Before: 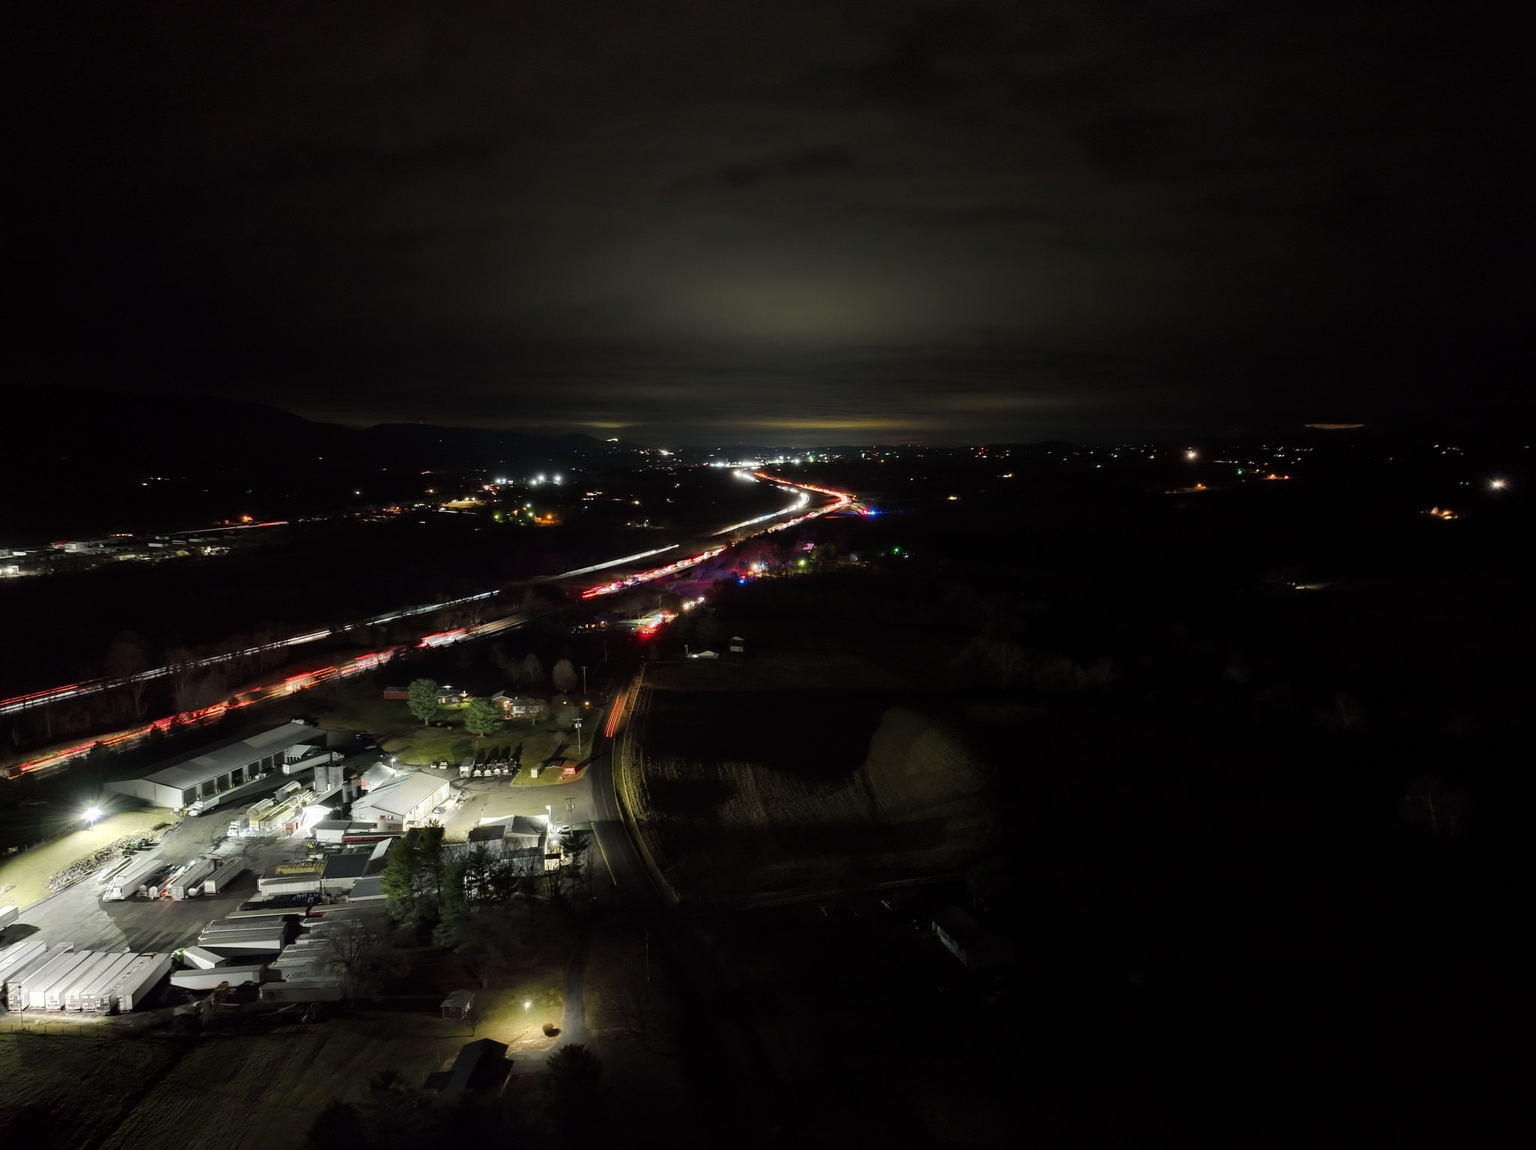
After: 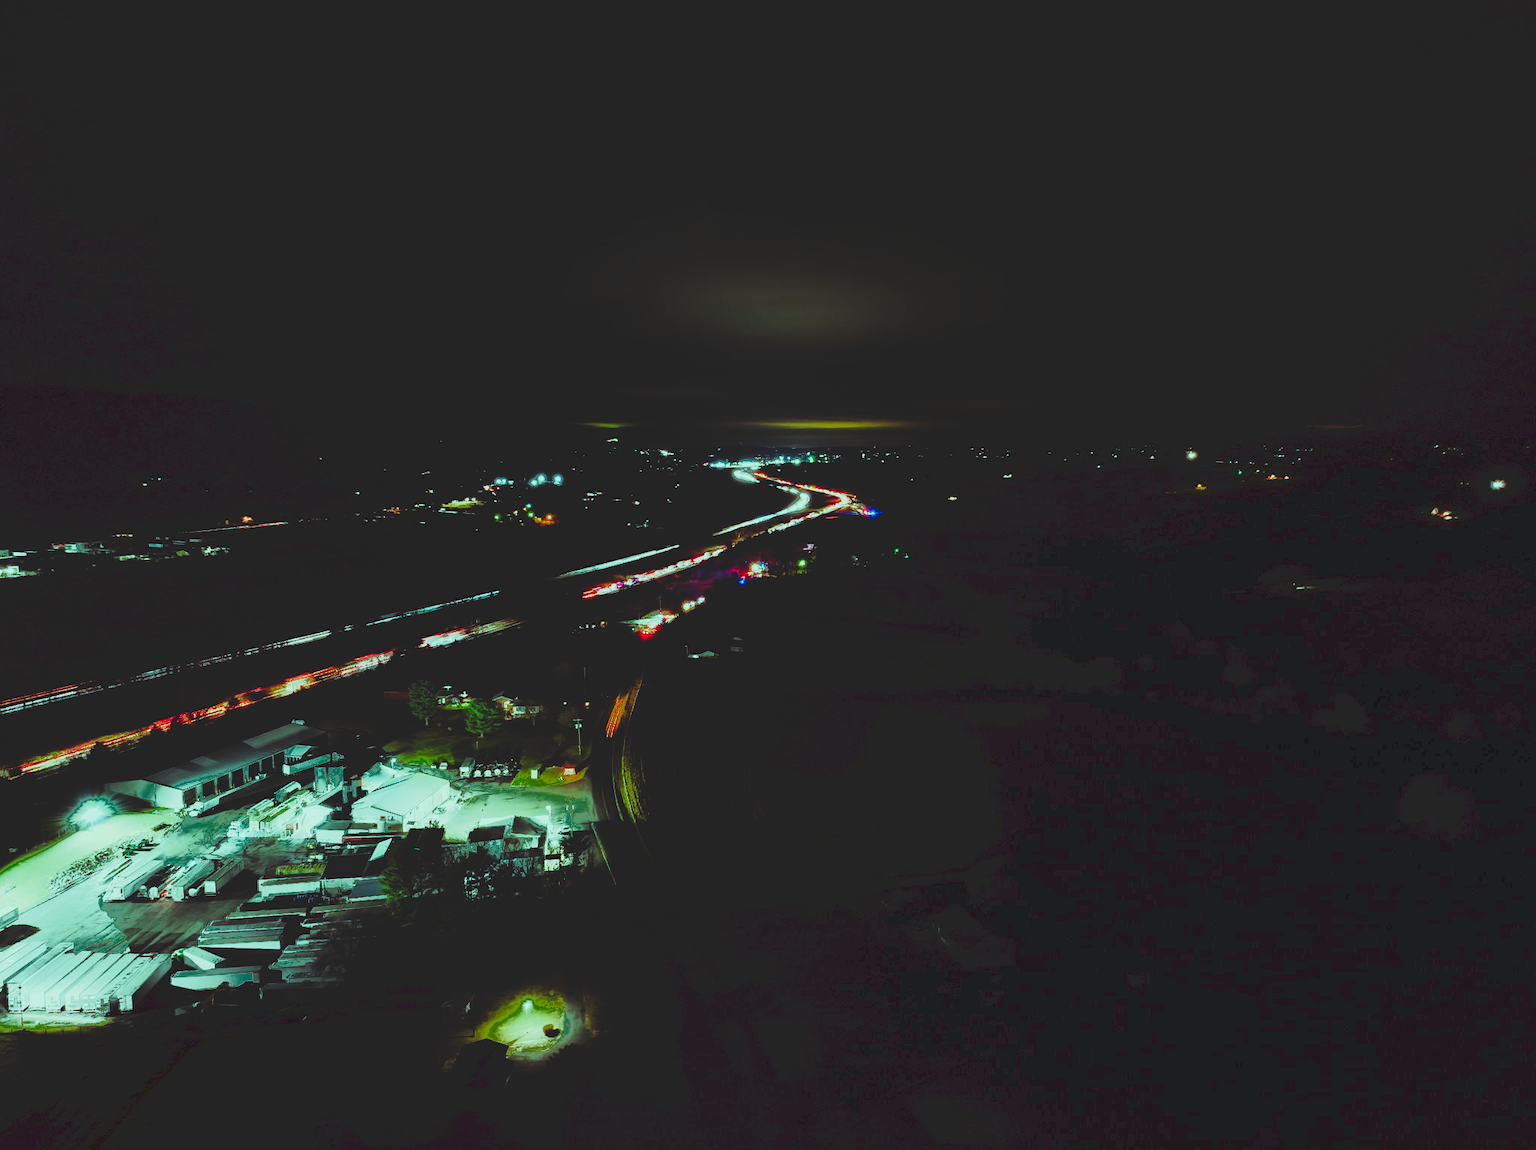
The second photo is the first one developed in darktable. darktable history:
fill light: exposure -0.73 EV, center 0.69, width 2.2
color balance rgb: shadows lift › luminance 0.49%, shadows lift › chroma 6.83%, shadows lift › hue 300.29°, power › hue 208.98°, highlights gain › luminance 20.24%, highlights gain › chroma 13.17%, highlights gain › hue 173.85°, perceptual saturation grading › global saturation 18.05%
sigmoid: on, module defaults
tone curve: curves: ch0 [(0, 0) (0.003, 0.14) (0.011, 0.141) (0.025, 0.141) (0.044, 0.142) (0.069, 0.146) (0.1, 0.151) (0.136, 0.16) (0.177, 0.182) (0.224, 0.214) (0.277, 0.272) (0.335, 0.35) (0.399, 0.453) (0.468, 0.548) (0.543, 0.634) (0.623, 0.715) (0.709, 0.778) (0.801, 0.848) (0.898, 0.902) (1, 1)], preserve colors none
